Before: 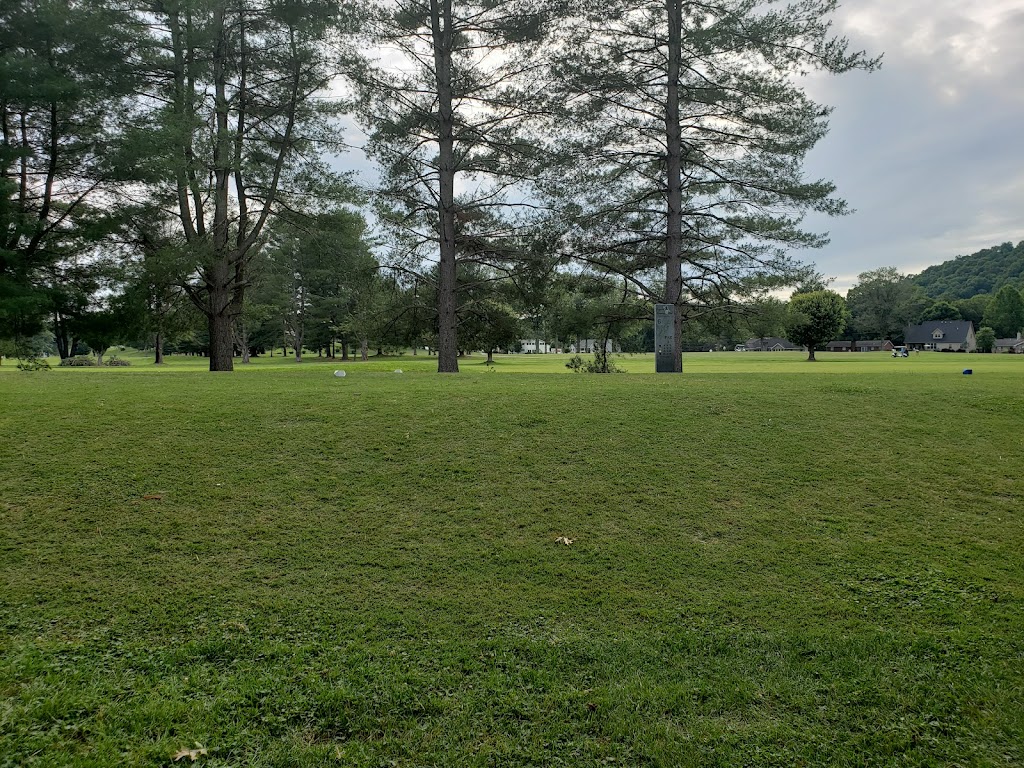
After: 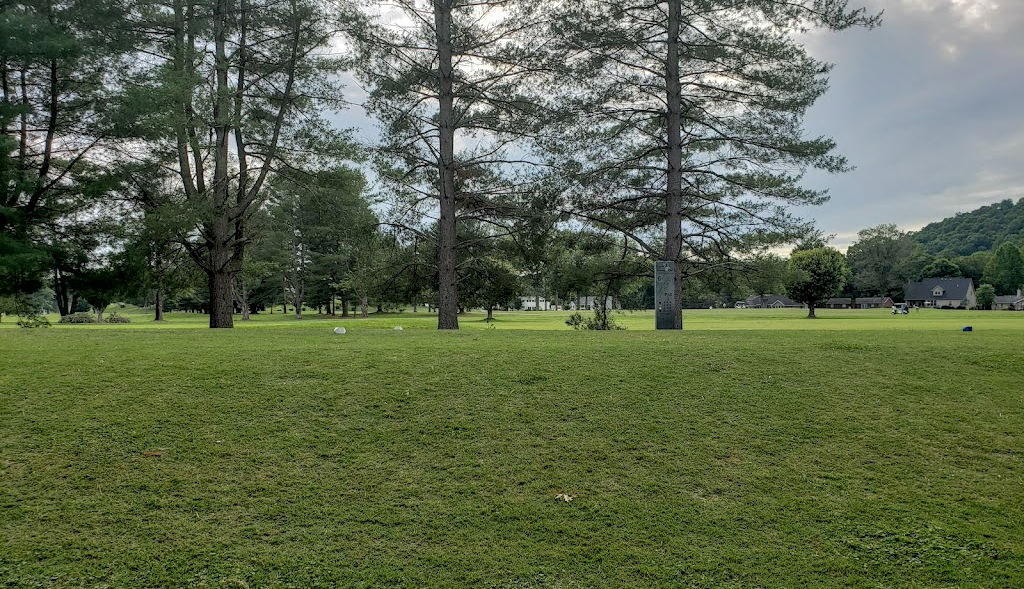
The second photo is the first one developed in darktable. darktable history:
shadows and highlights: shadows 40, highlights -60
local contrast: detail 130%
crop: top 5.667%, bottom 17.637%
